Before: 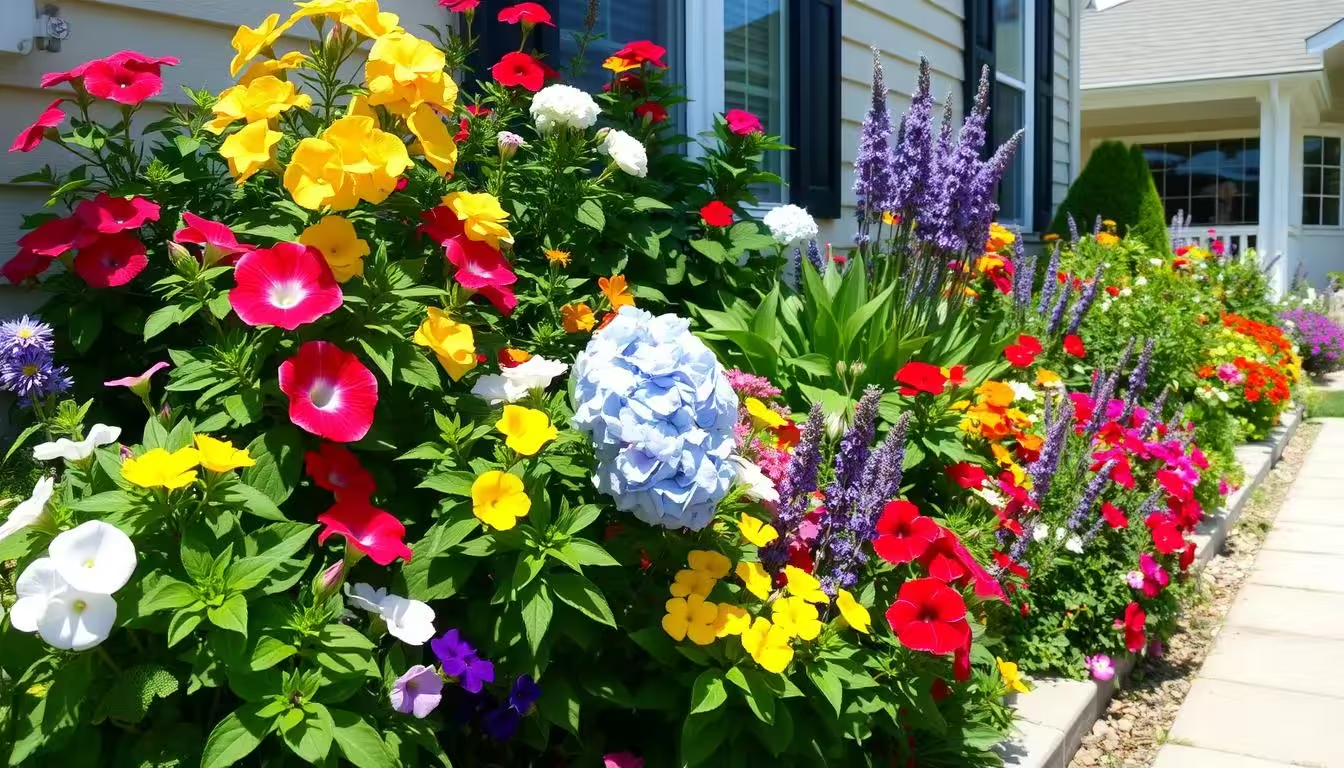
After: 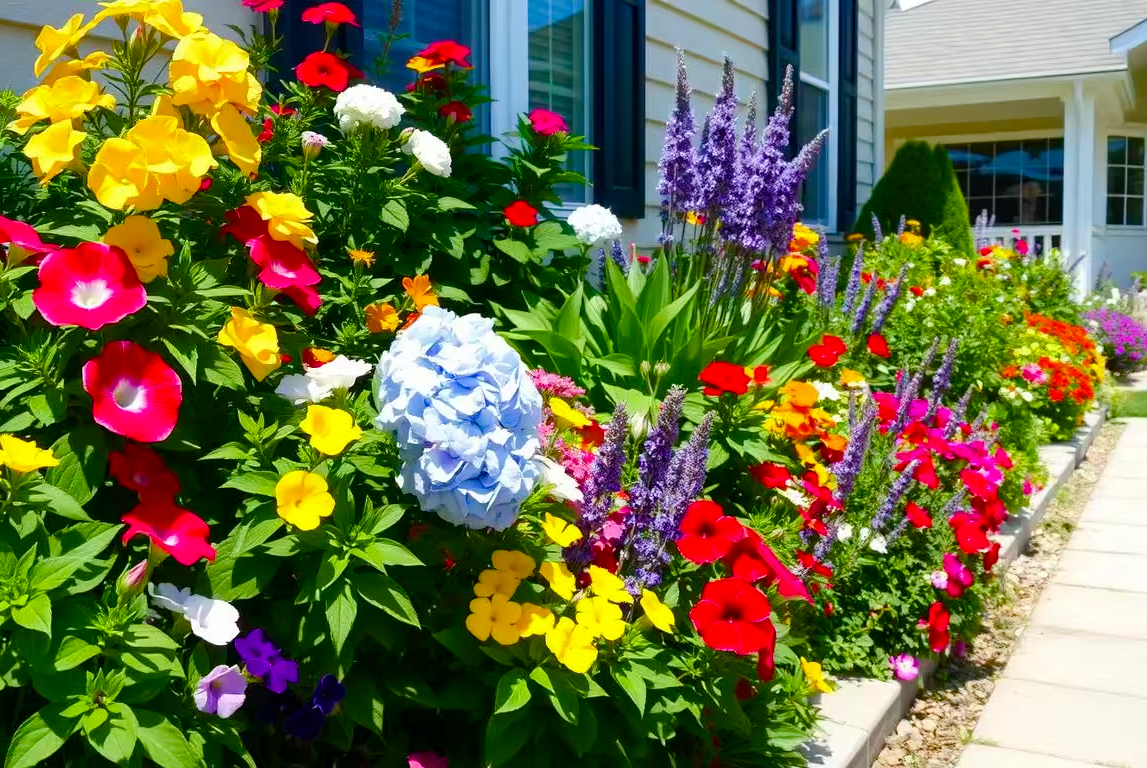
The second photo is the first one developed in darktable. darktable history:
color balance rgb: perceptual saturation grading › global saturation 35%, perceptual saturation grading › highlights -30%, perceptual saturation grading › shadows 35%, perceptual brilliance grading › global brilliance 3%, perceptual brilliance grading › highlights -3%, perceptual brilliance grading › shadows 3%
crop and rotate: left 14.584%
